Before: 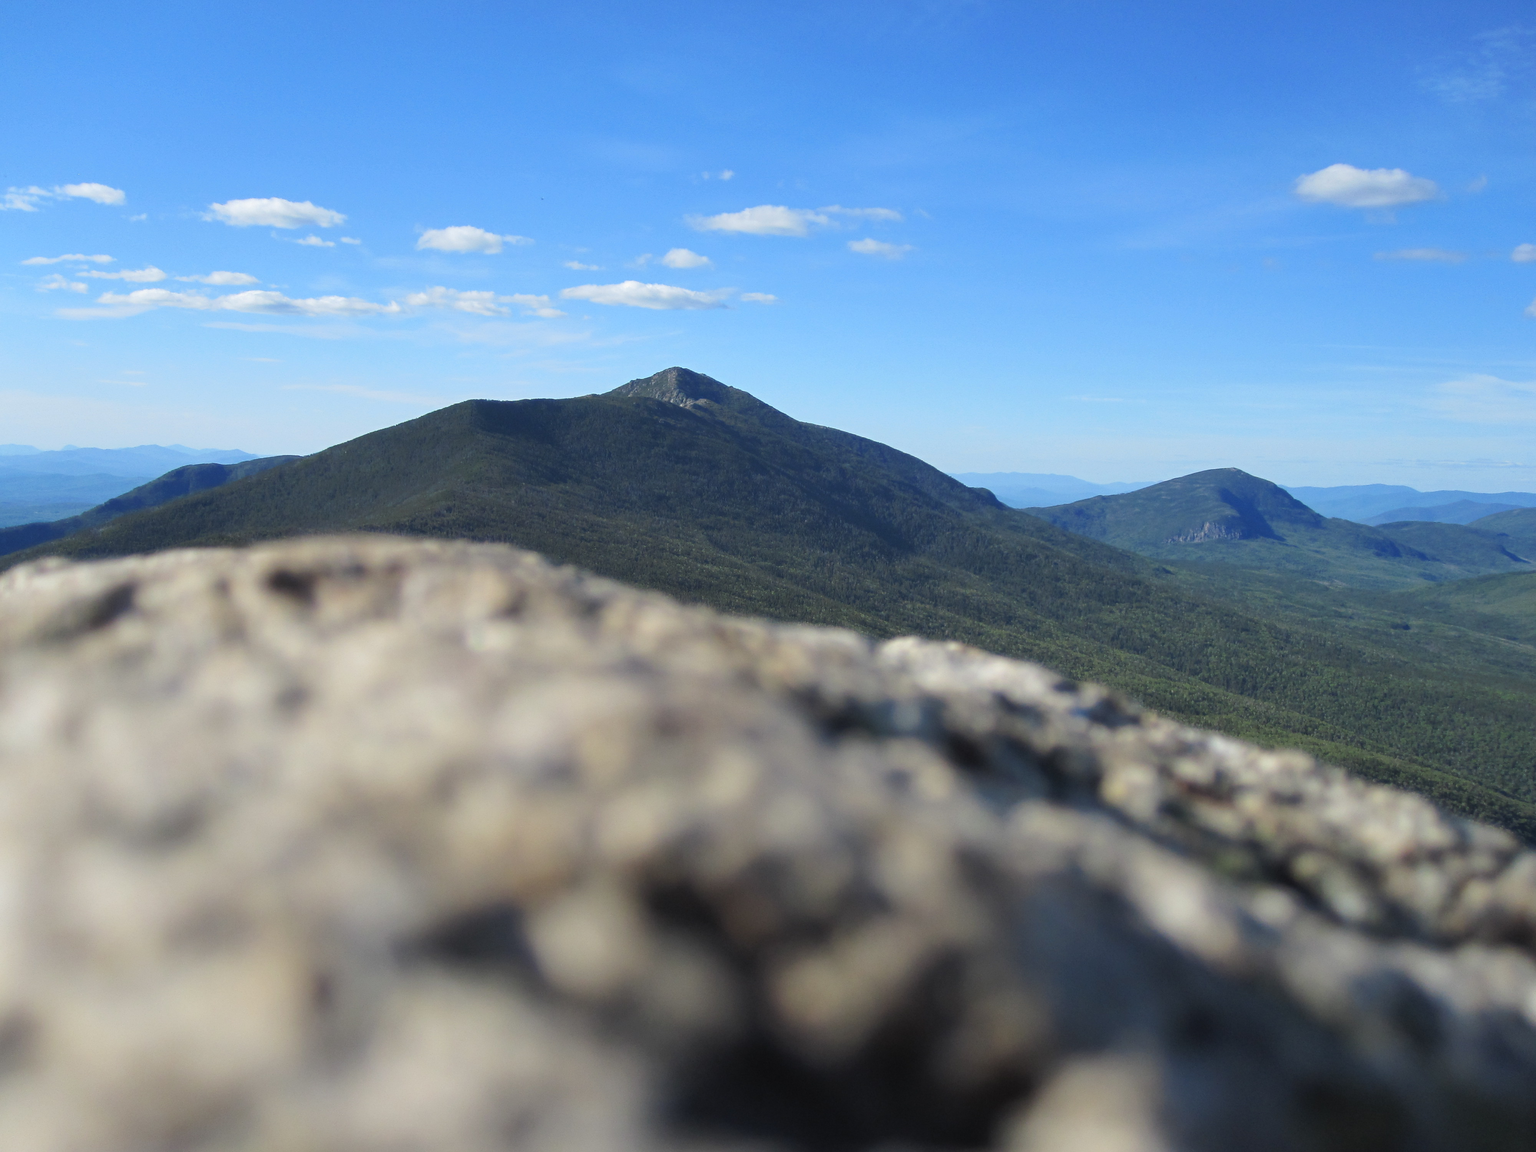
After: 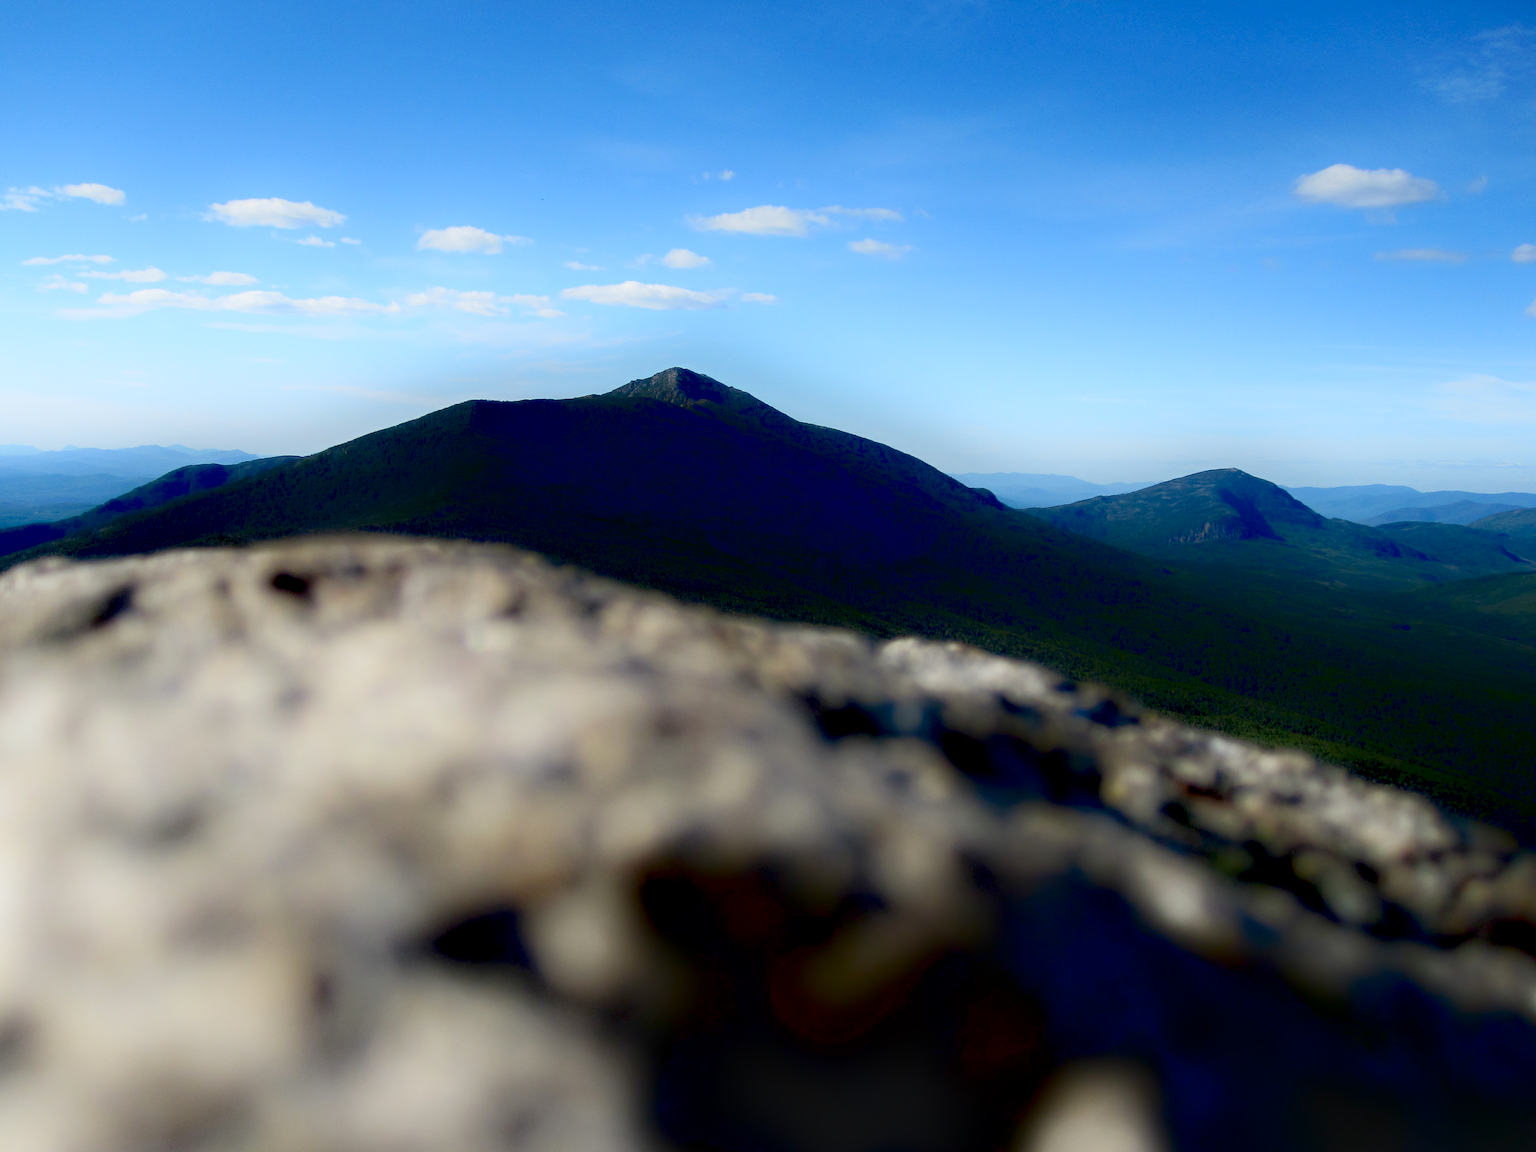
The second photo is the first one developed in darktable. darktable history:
tone equalizer: on, module defaults
exposure: black level correction 0.046, exposure -0.235 EV, compensate highlight preservation false
shadows and highlights: shadows -89.03, highlights 88.32, soften with gaussian
